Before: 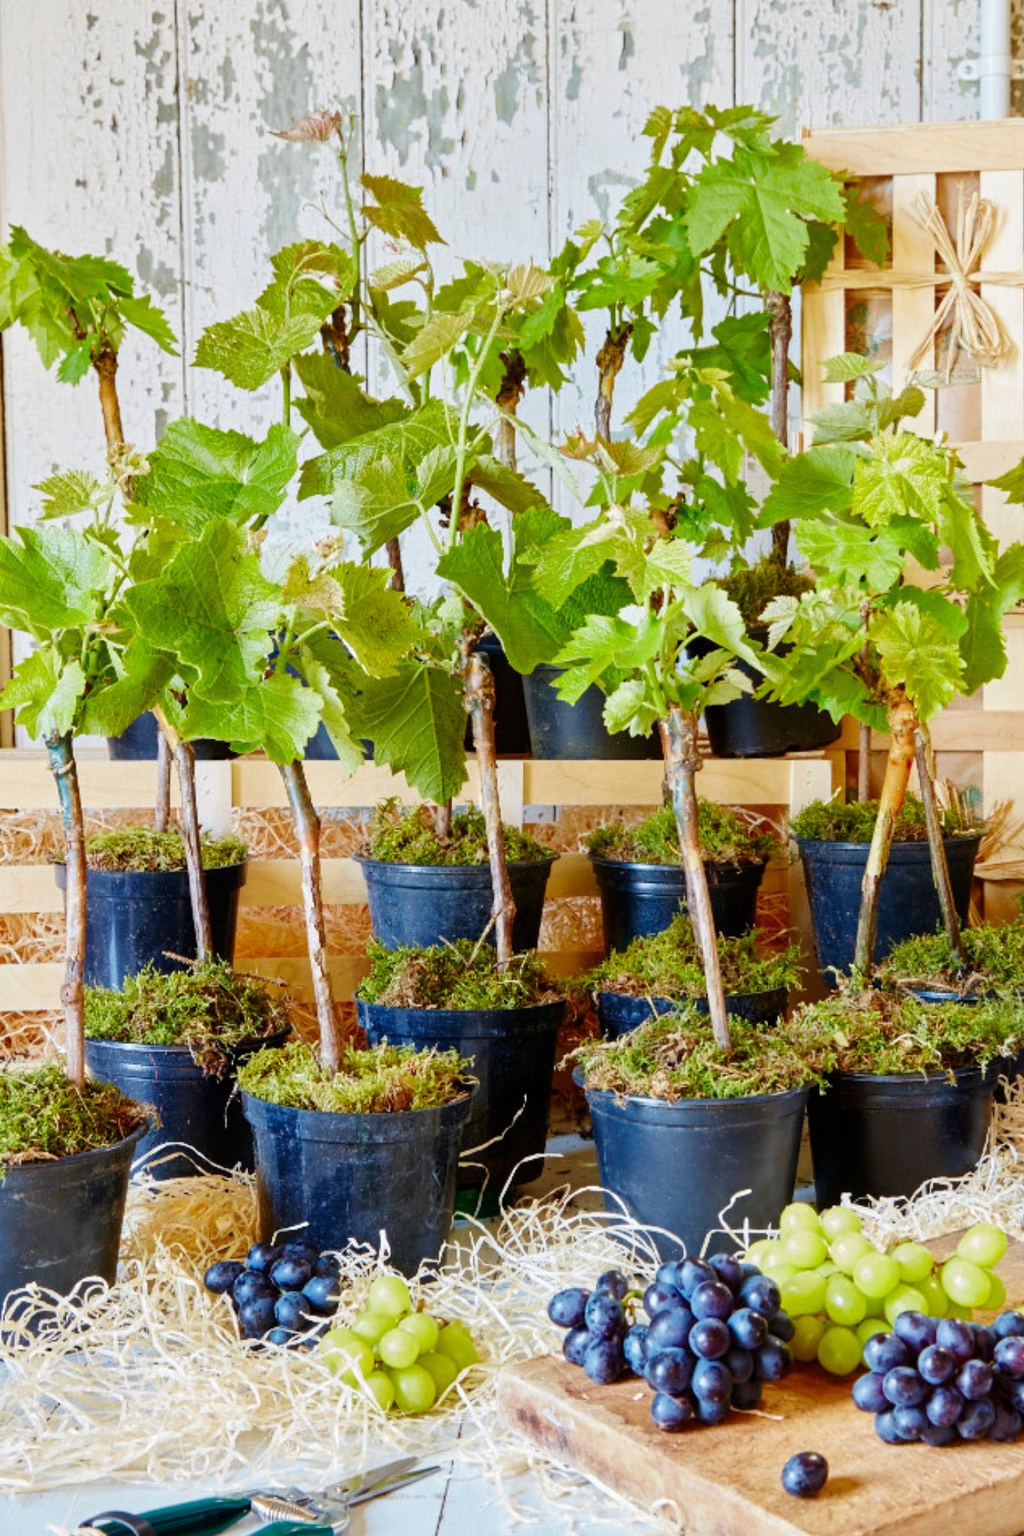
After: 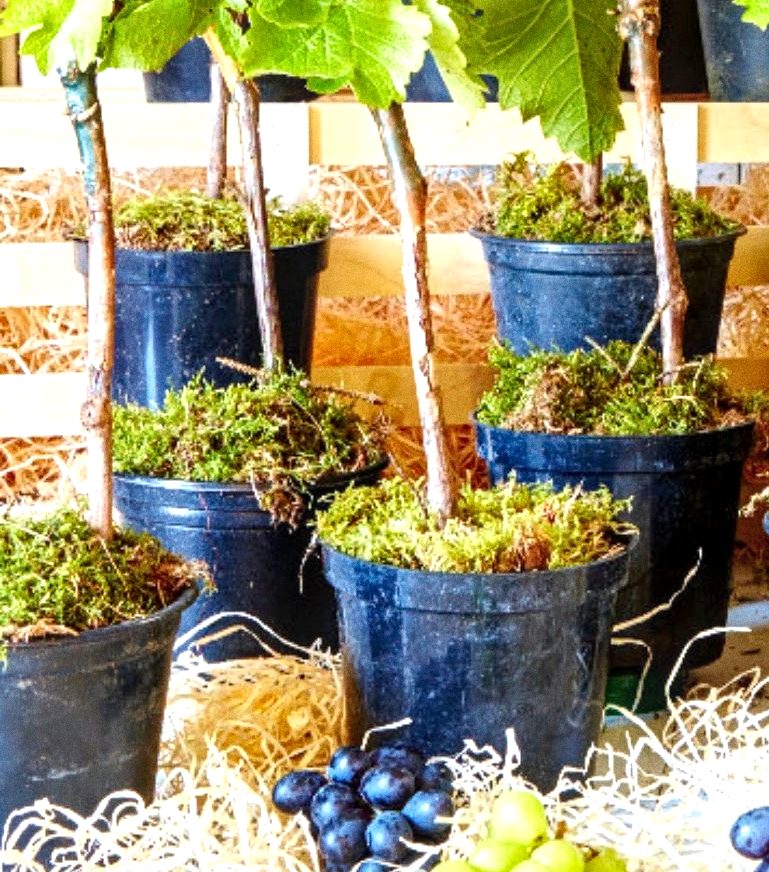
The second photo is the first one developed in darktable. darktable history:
local contrast: detail 130%
exposure: exposure 0.74 EV, compensate highlight preservation false
grain: on, module defaults
crop: top 44.483%, right 43.593%, bottom 12.892%
